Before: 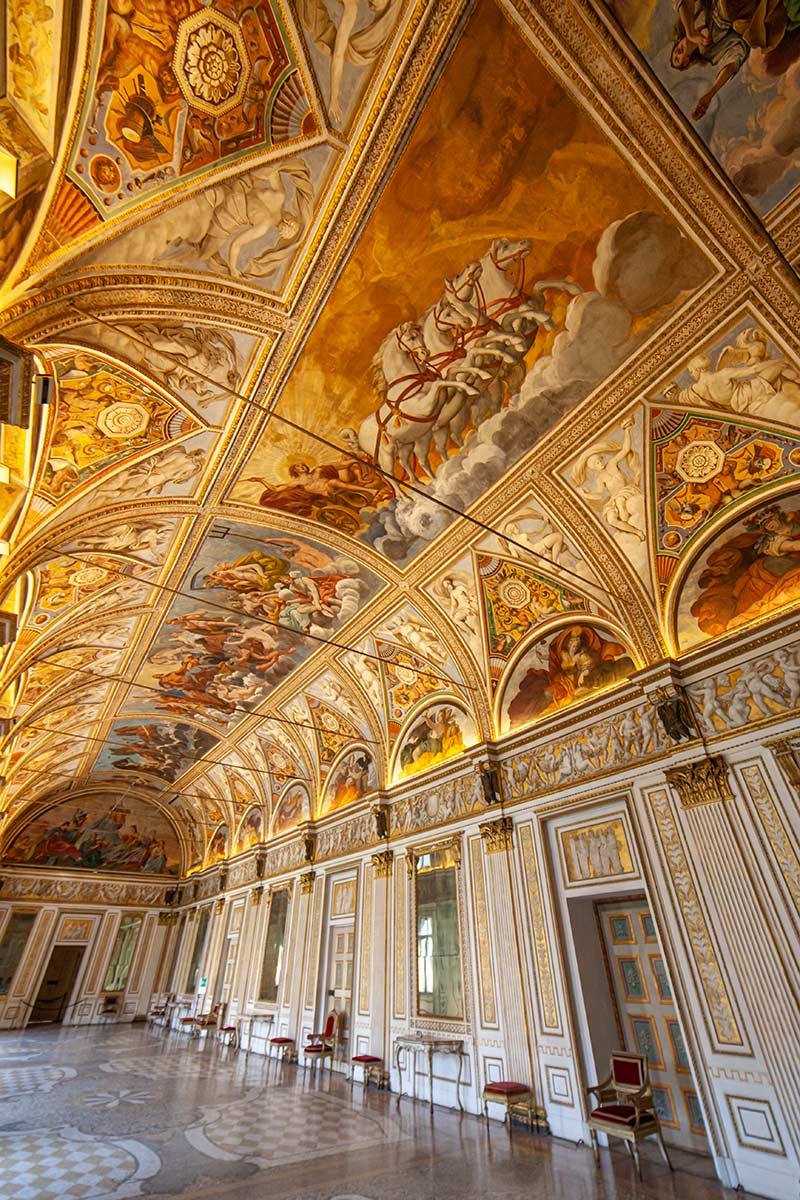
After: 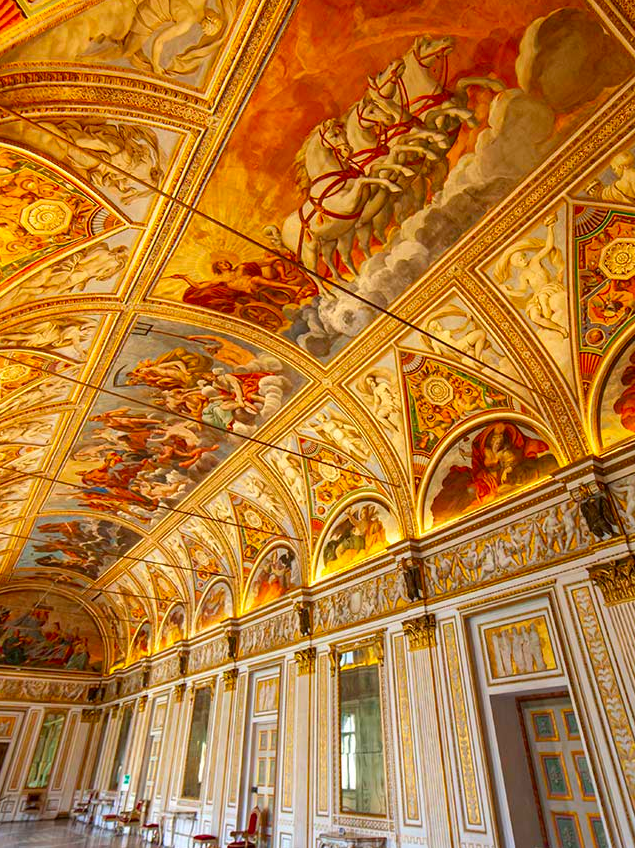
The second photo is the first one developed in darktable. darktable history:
crop: left 9.712%, top 16.928%, right 10.845%, bottom 12.332%
contrast brightness saturation: saturation 0.5
